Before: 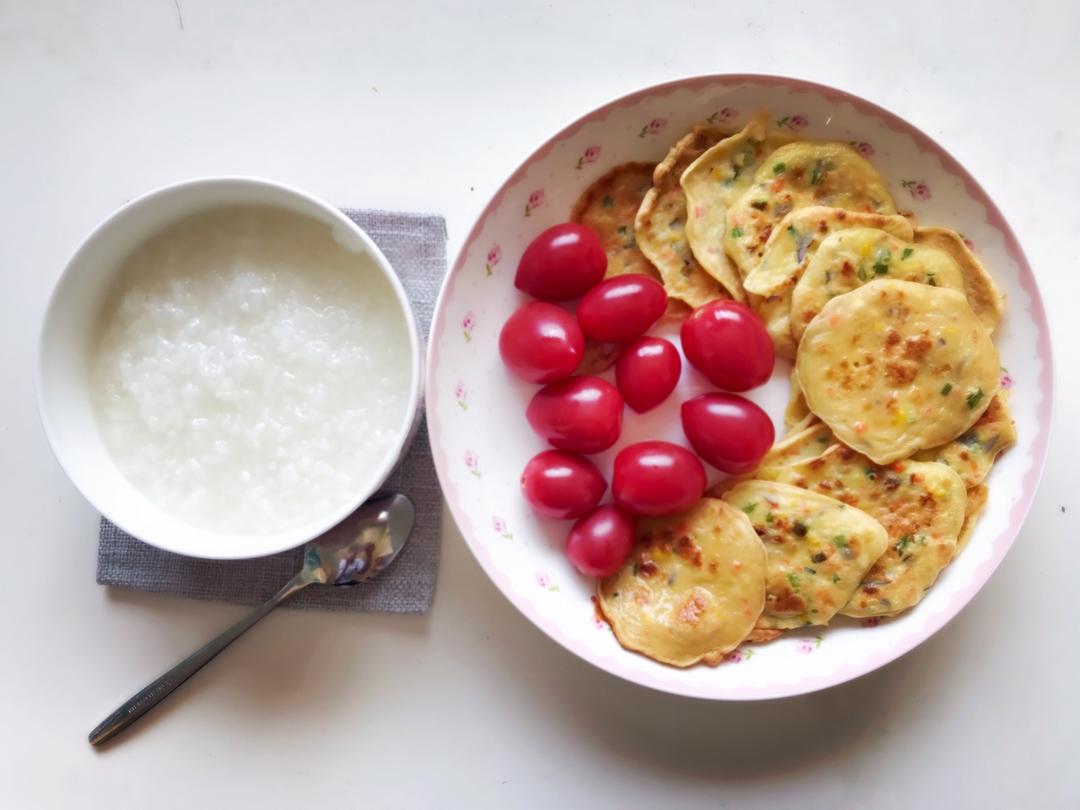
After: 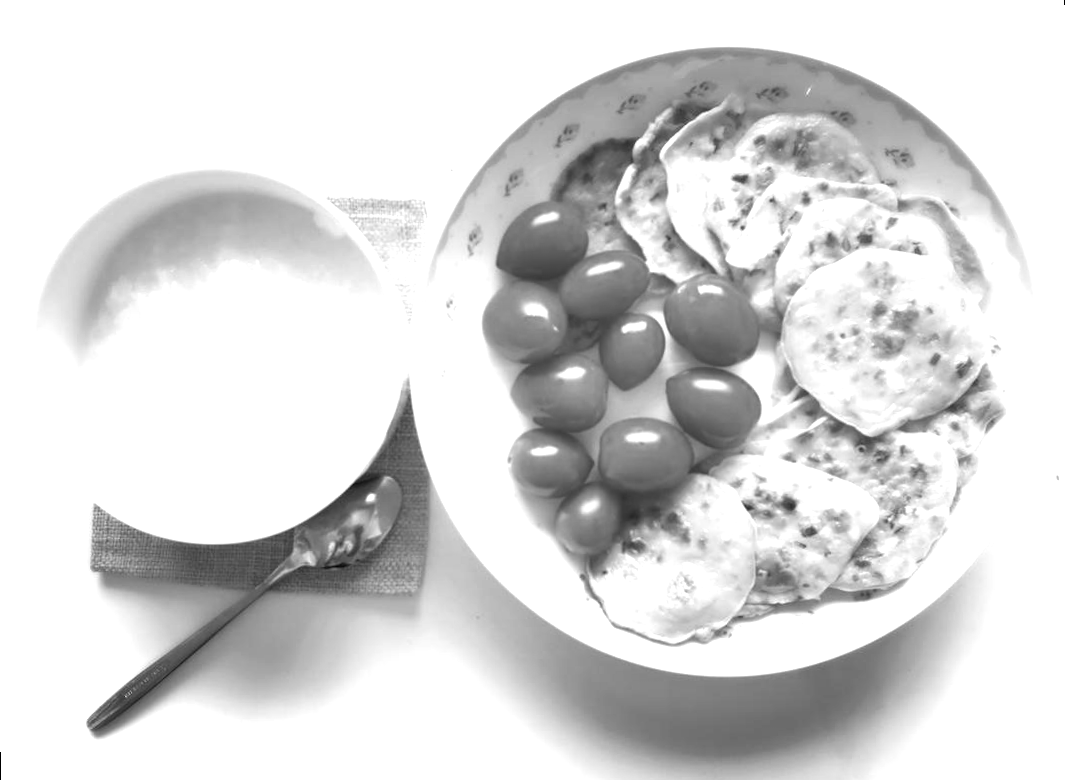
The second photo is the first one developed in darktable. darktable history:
exposure: exposure 1.089 EV, compensate highlight preservation false
rotate and perspective: rotation -1.32°, lens shift (horizontal) -0.031, crop left 0.015, crop right 0.985, crop top 0.047, crop bottom 0.982
monochrome: on, module defaults
